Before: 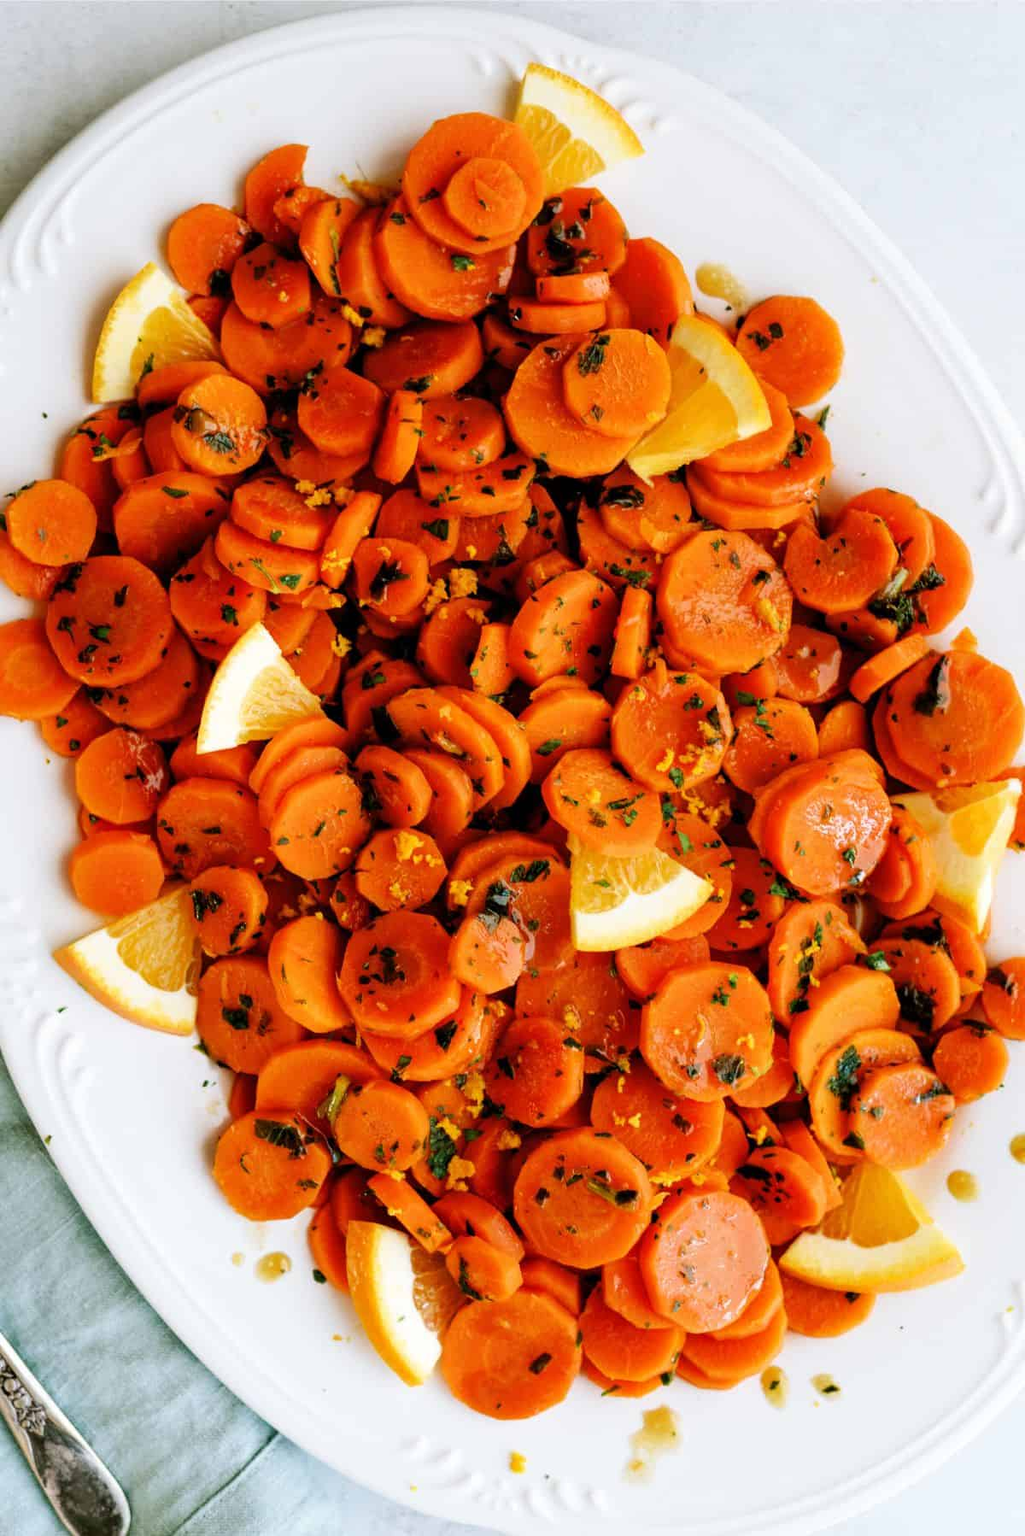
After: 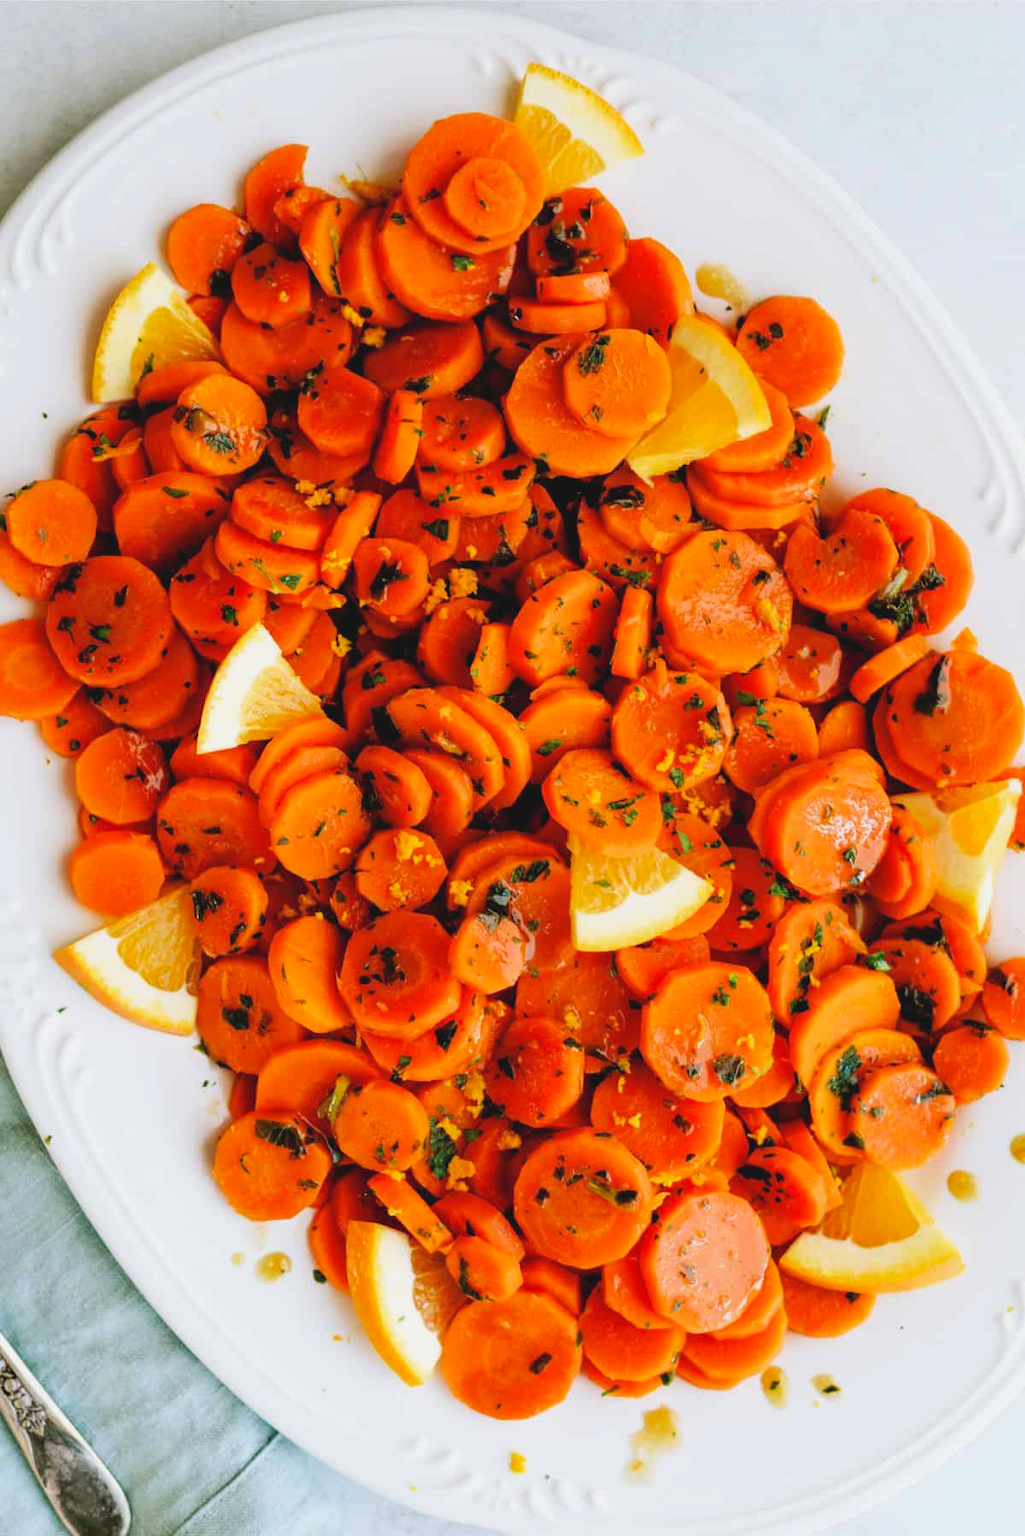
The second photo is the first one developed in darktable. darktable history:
contrast brightness saturation: contrast -0.092, brightness 0.049, saturation 0.083
